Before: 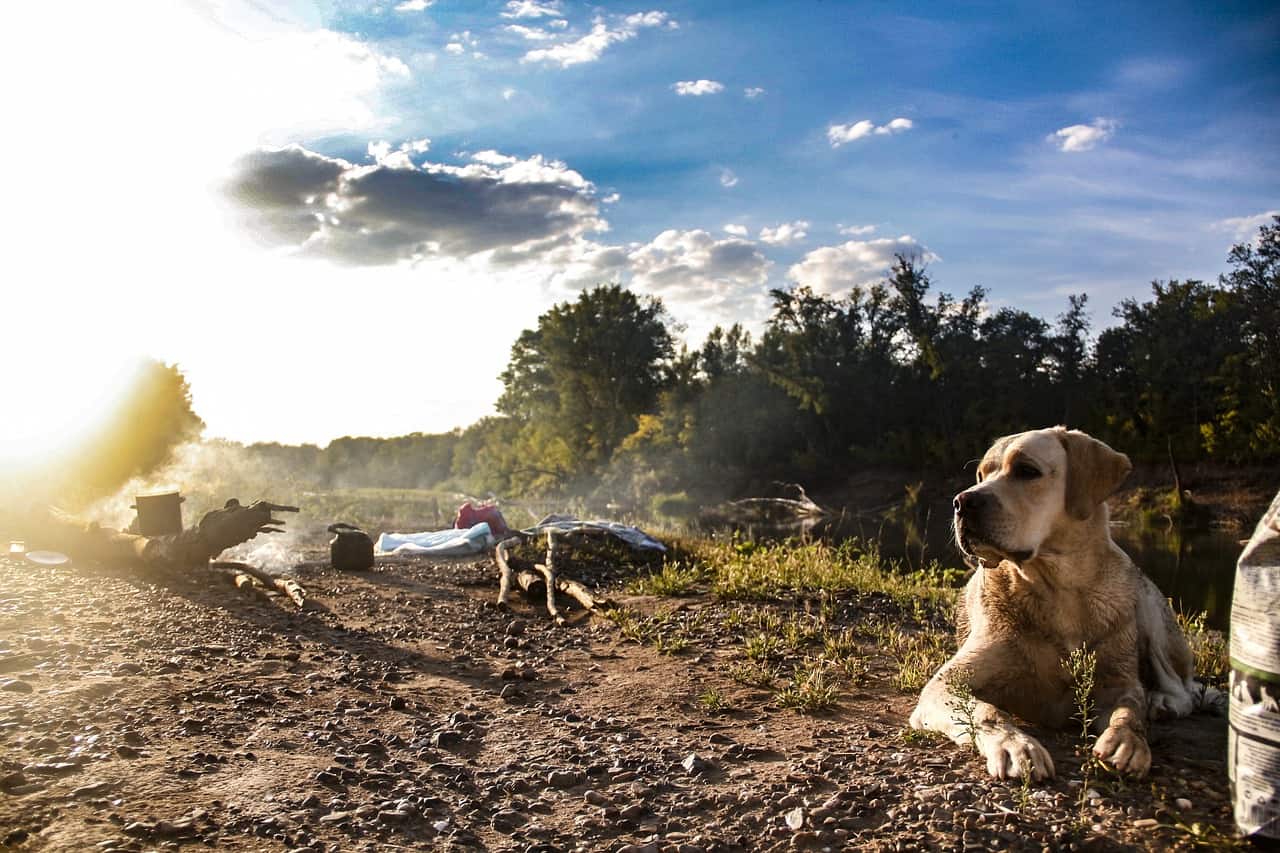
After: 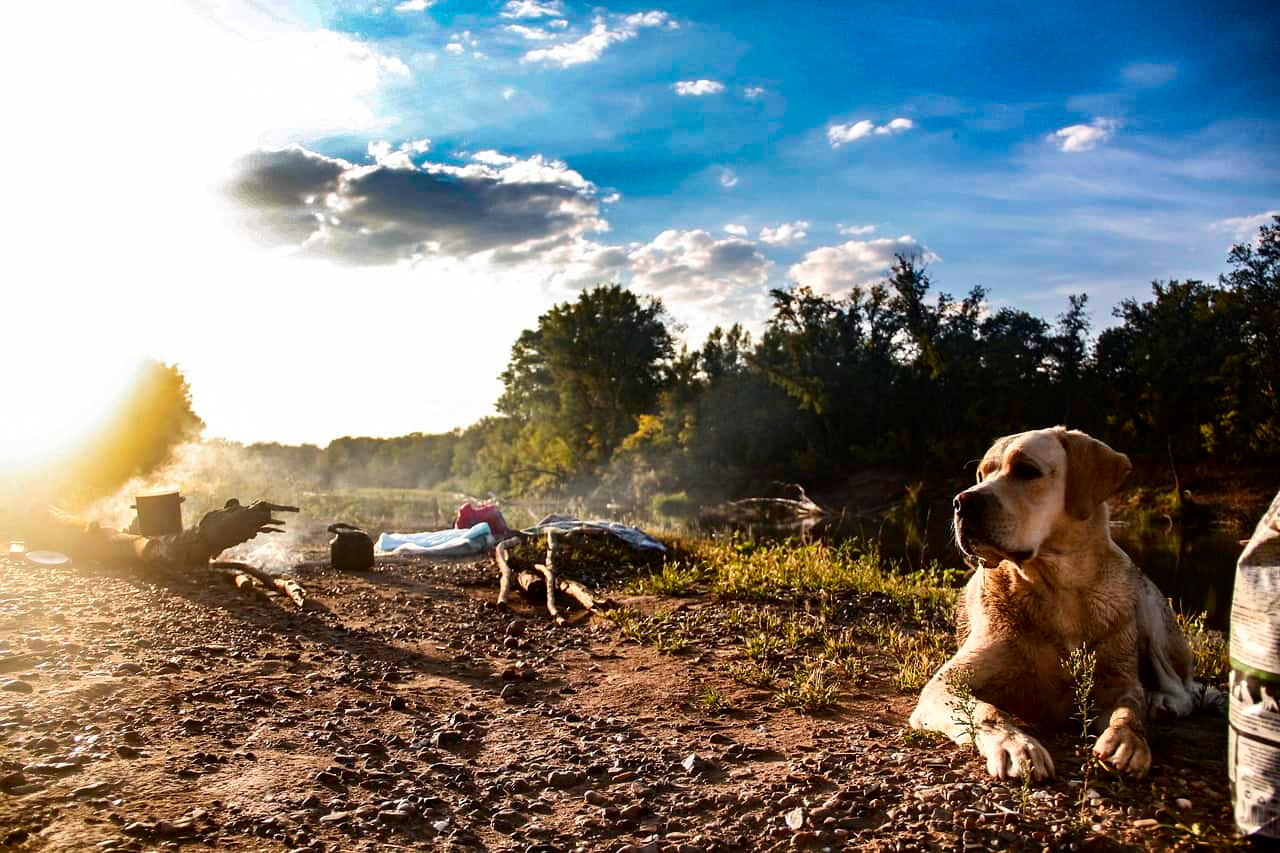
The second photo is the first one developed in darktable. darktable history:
contrast brightness saturation: contrast 0.128, brightness -0.055, saturation 0.156
